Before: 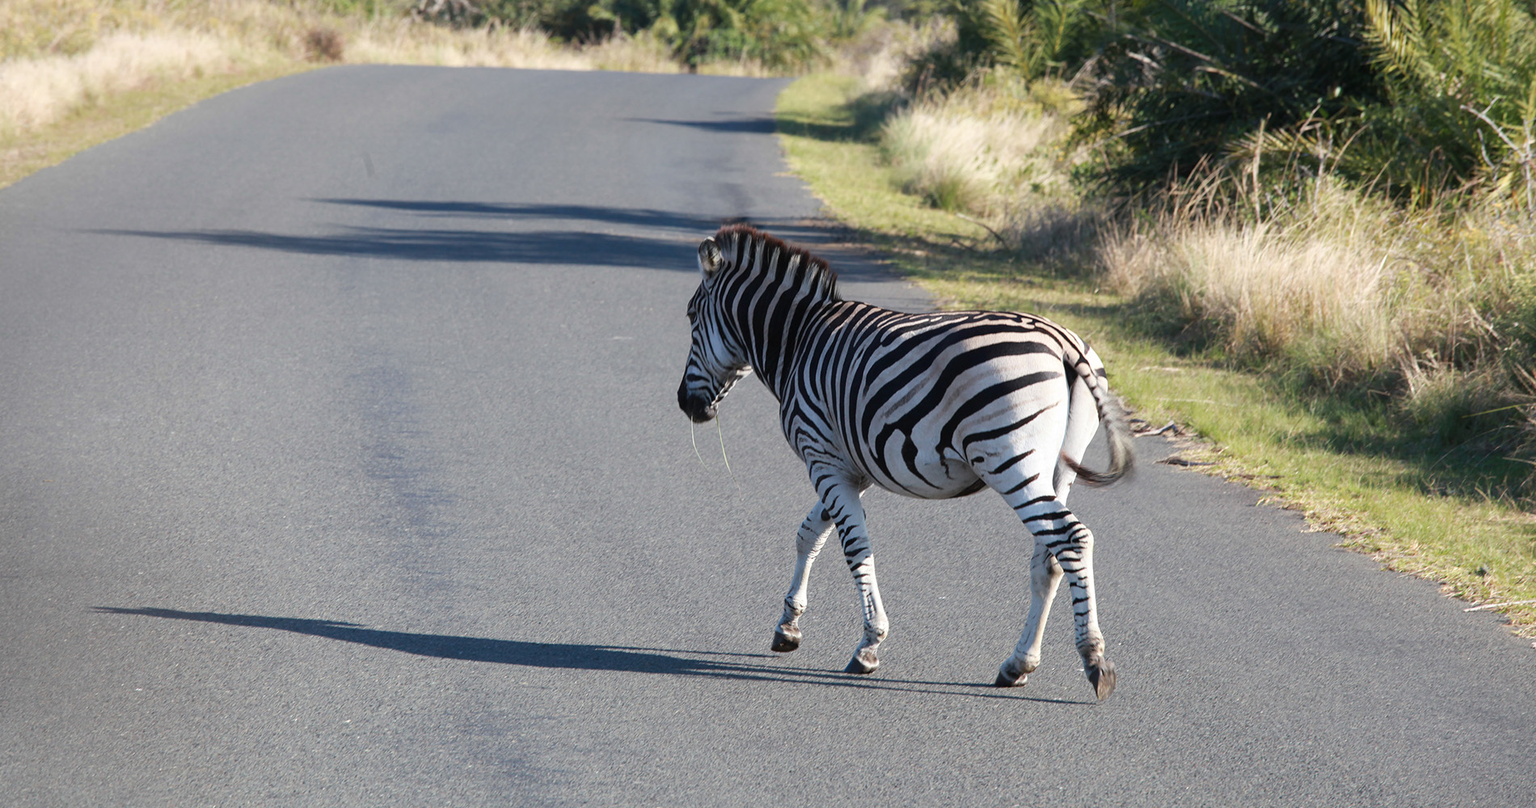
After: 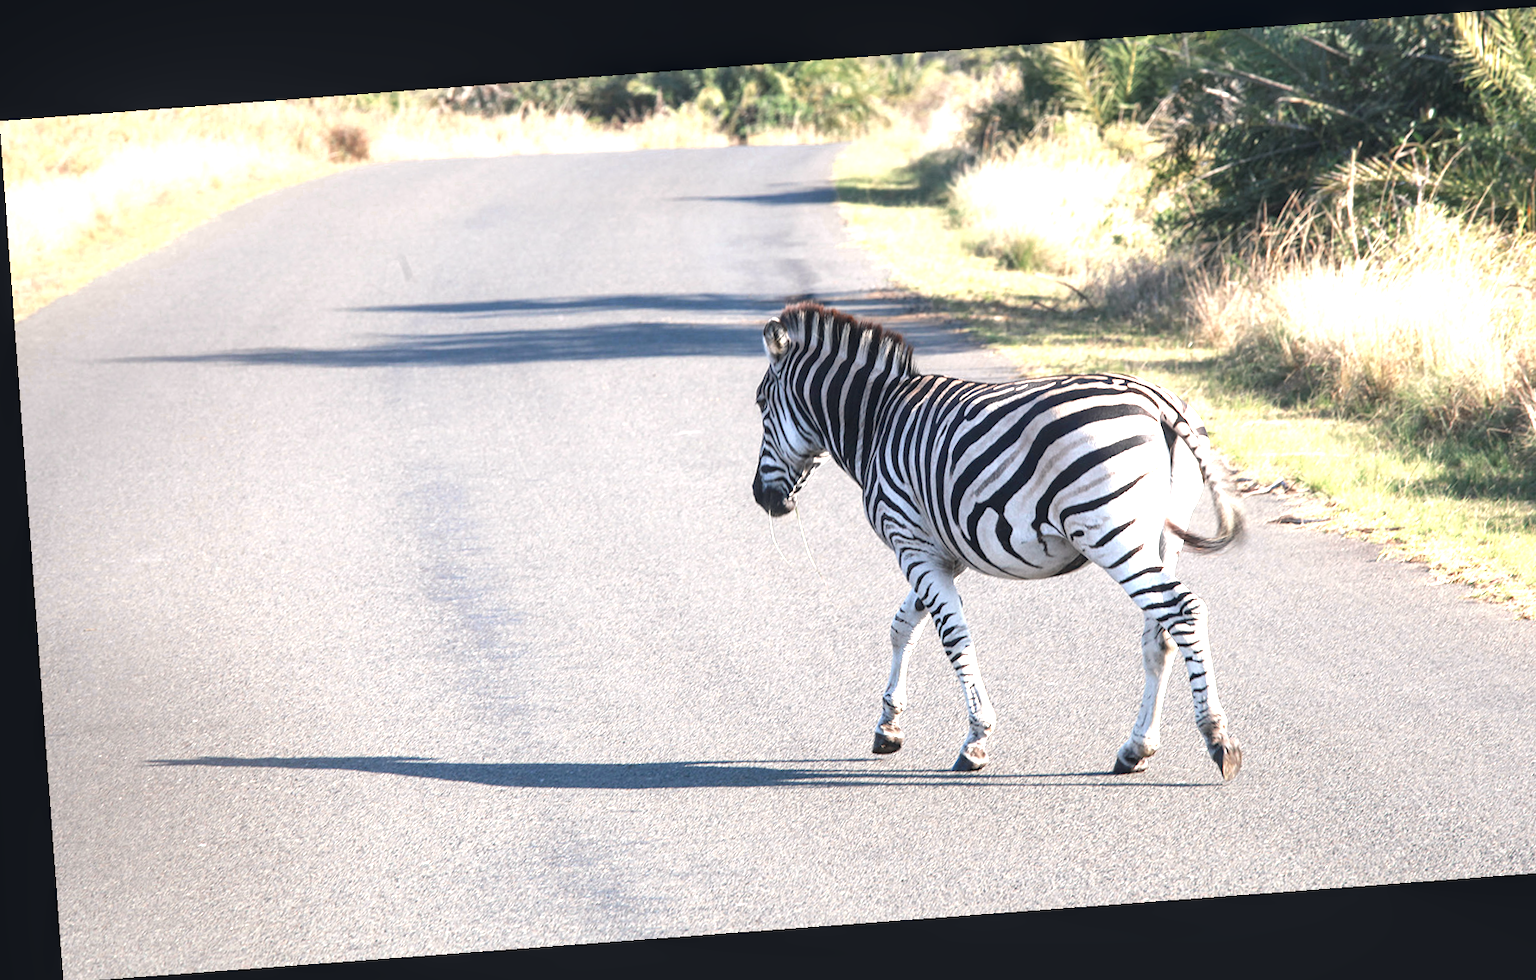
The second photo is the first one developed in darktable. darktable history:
color zones: curves: ch0 [(0, 0.5) (0.125, 0.4) (0.25, 0.5) (0.375, 0.4) (0.5, 0.4) (0.625, 0.6) (0.75, 0.6) (0.875, 0.5)]; ch1 [(0, 0.35) (0.125, 0.45) (0.25, 0.35) (0.375, 0.35) (0.5, 0.35) (0.625, 0.35) (0.75, 0.45) (0.875, 0.35)]; ch2 [(0, 0.6) (0.125, 0.5) (0.25, 0.5) (0.375, 0.6) (0.5, 0.6) (0.625, 0.5) (0.75, 0.5) (0.875, 0.5)]
crop: right 9.509%, bottom 0.031%
white balance: emerald 1
color balance rgb: shadows lift › hue 87.51°, highlights gain › chroma 1.62%, highlights gain › hue 55.1°, global offset › chroma 0.06%, global offset › hue 253.66°, linear chroma grading › global chroma 0.5%
exposure: black level correction 0, exposure 1.6 EV, compensate exposure bias true, compensate highlight preservation false
contrast equalizer: octaves 7, y [[0.6 ×6], [0.55 ×6], [0 ×6], [0 ×6], [0 ×6]], mix -0.3
rotate and perspective: rotation -4.25°, automatic cropping off
local contrast: on, module defaults
